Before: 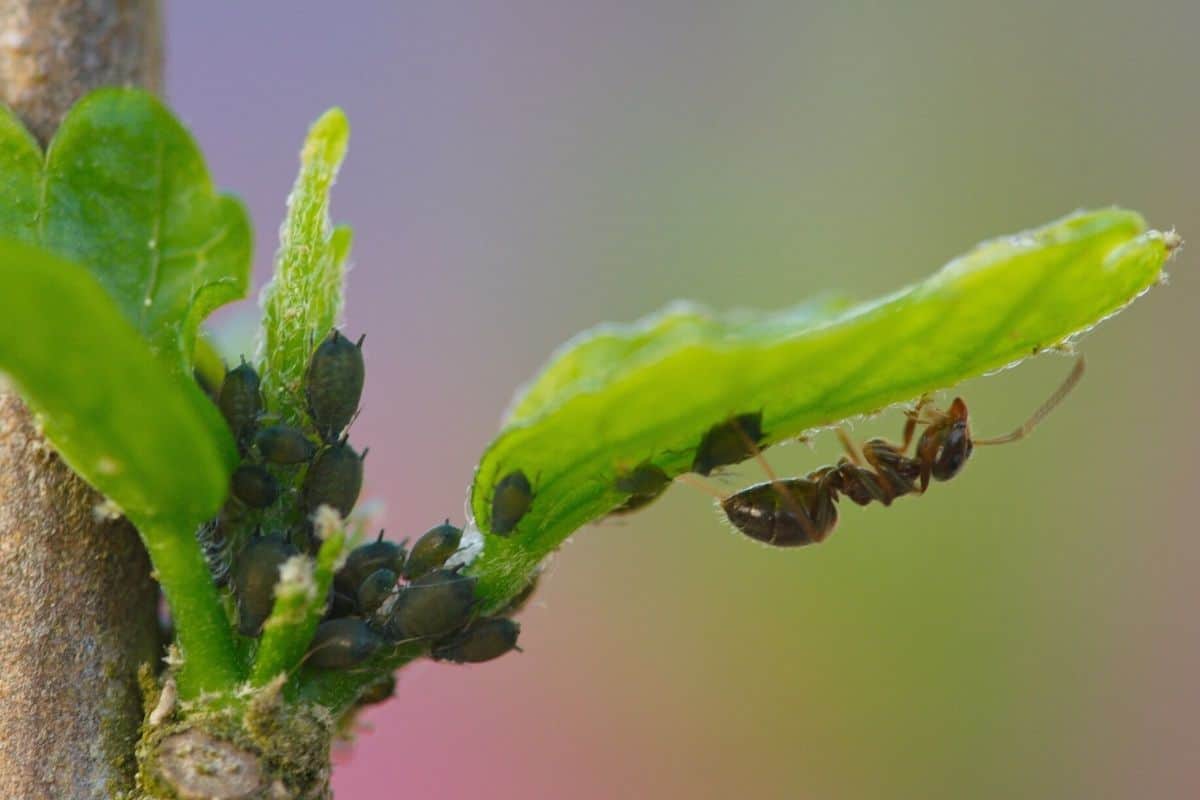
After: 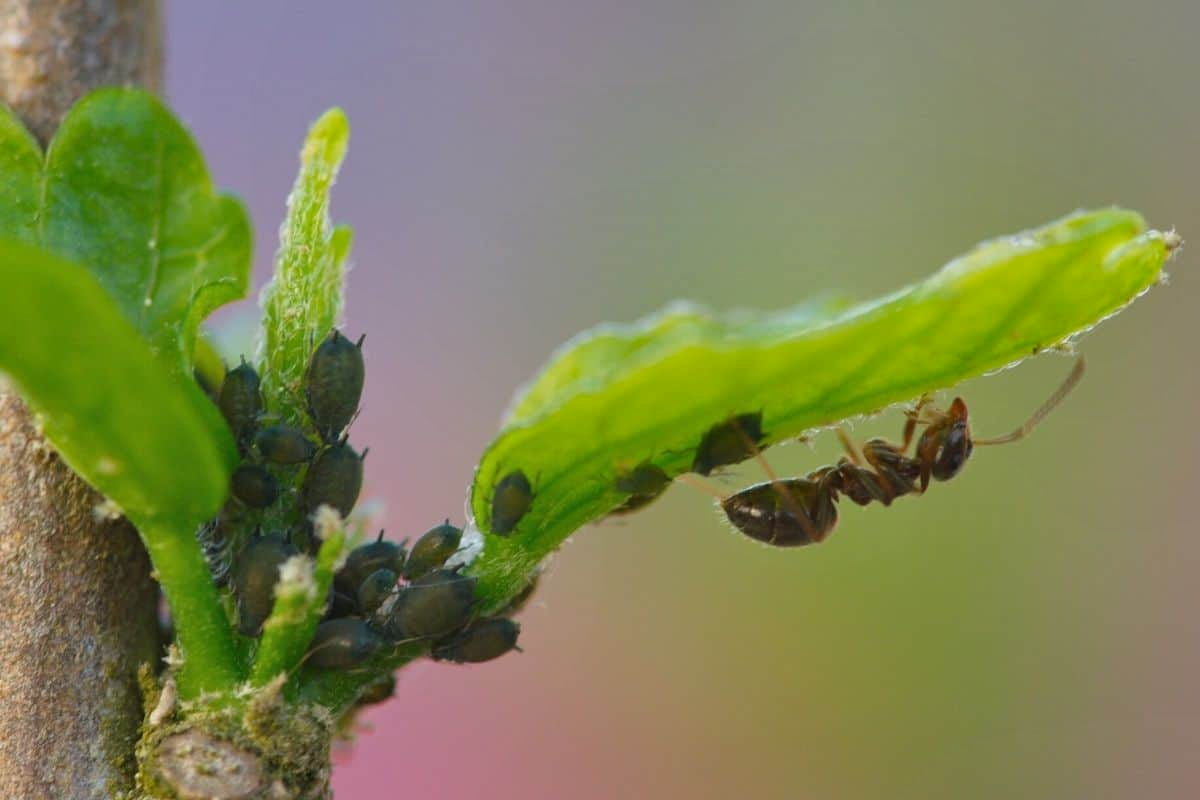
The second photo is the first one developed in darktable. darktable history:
shadows and highlights: soften with gaussian
color calibration: gray › normalize channels true, illuminant same as pipeline (D50), adaptation XYZ, x 0.346, y 0.358, temperature 5022.46 K, gamut compression 0.003
